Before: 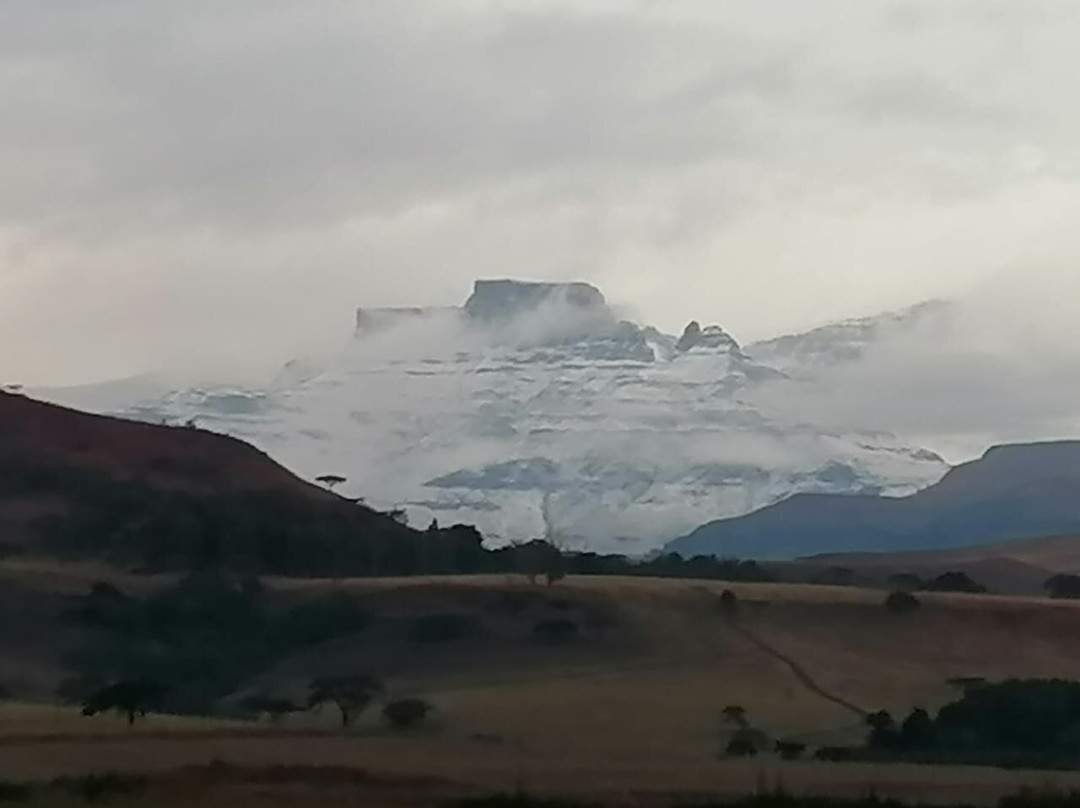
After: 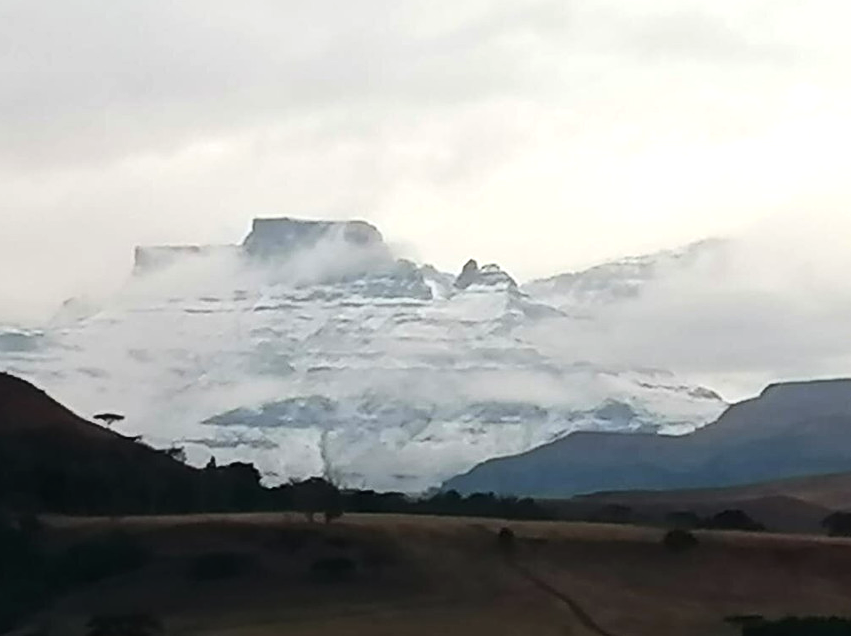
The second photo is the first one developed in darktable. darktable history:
crop and rotate: left 20.706%, top 7.718%, right 0.412%, bottom 13.563%
tone equalizer: -8 EV -0.765 EV, -7 EV -0.698 EV, -6 EV -0.631 EV, -5 EV -0.397 EV, -3 EV 0.401 EV, -2 EV 0.6 EV, -1 EV 0.69 EV, +0 EV 0.769 EV, edges refinement/feathering 500, mask exposure compensation -1.57 EV, preserve details no
contrast brightness saturation: contrast 0.1, brightness 0.021, saturation 0.024
